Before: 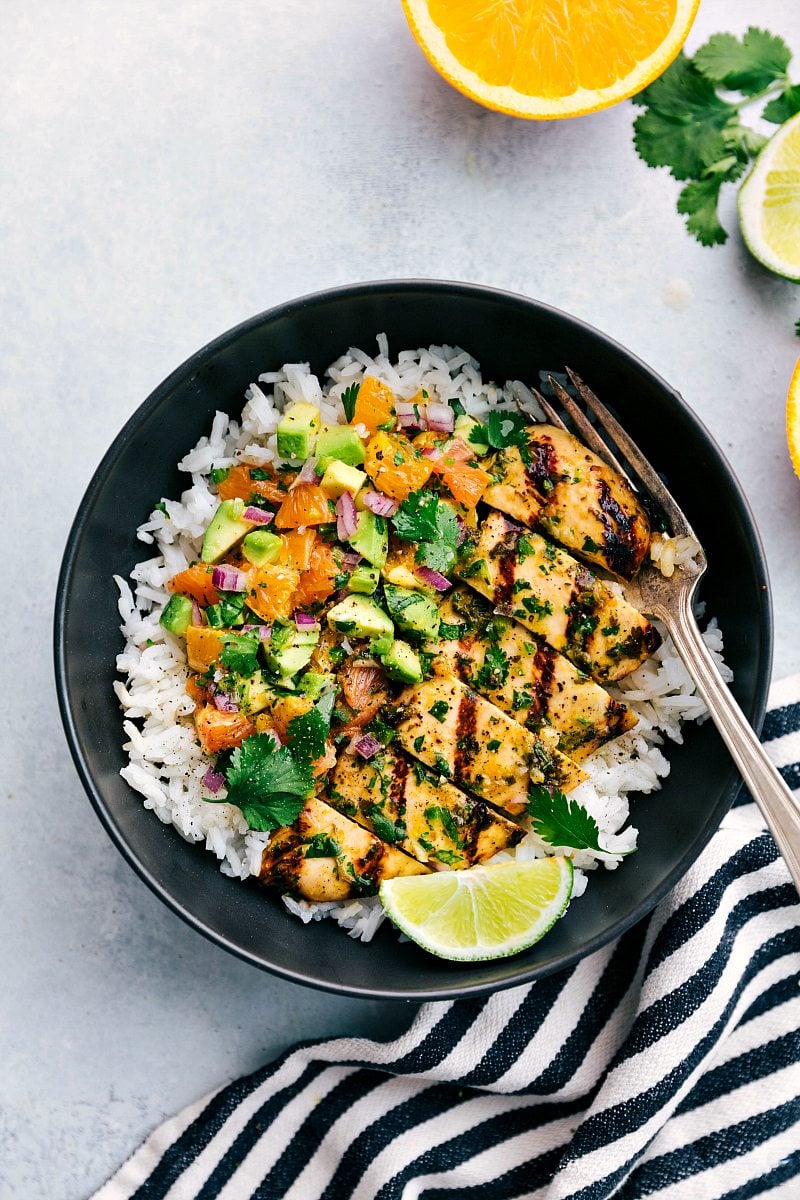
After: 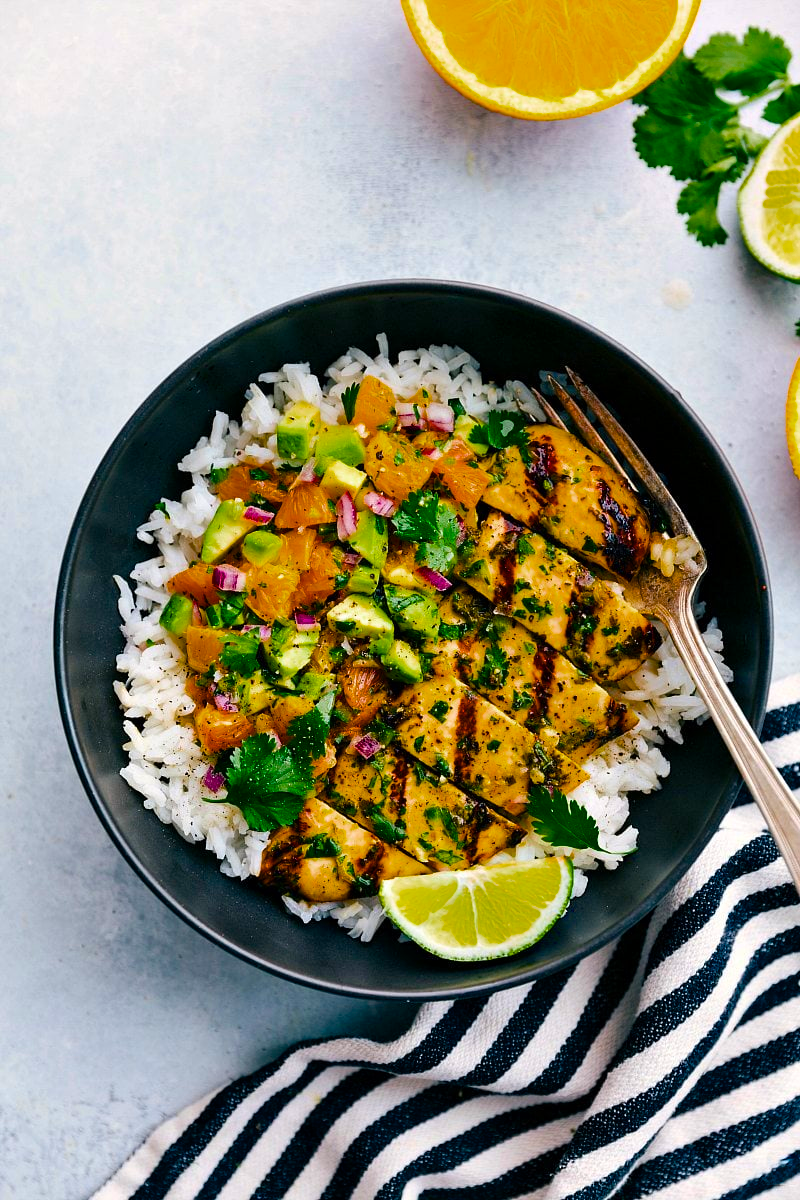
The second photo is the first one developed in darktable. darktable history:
color balance rgb: linear chroma grading › global chroma 14.534%, perceptual saturation grading › global saturation 29.764%, saturation formula JzAzBz (2021)
